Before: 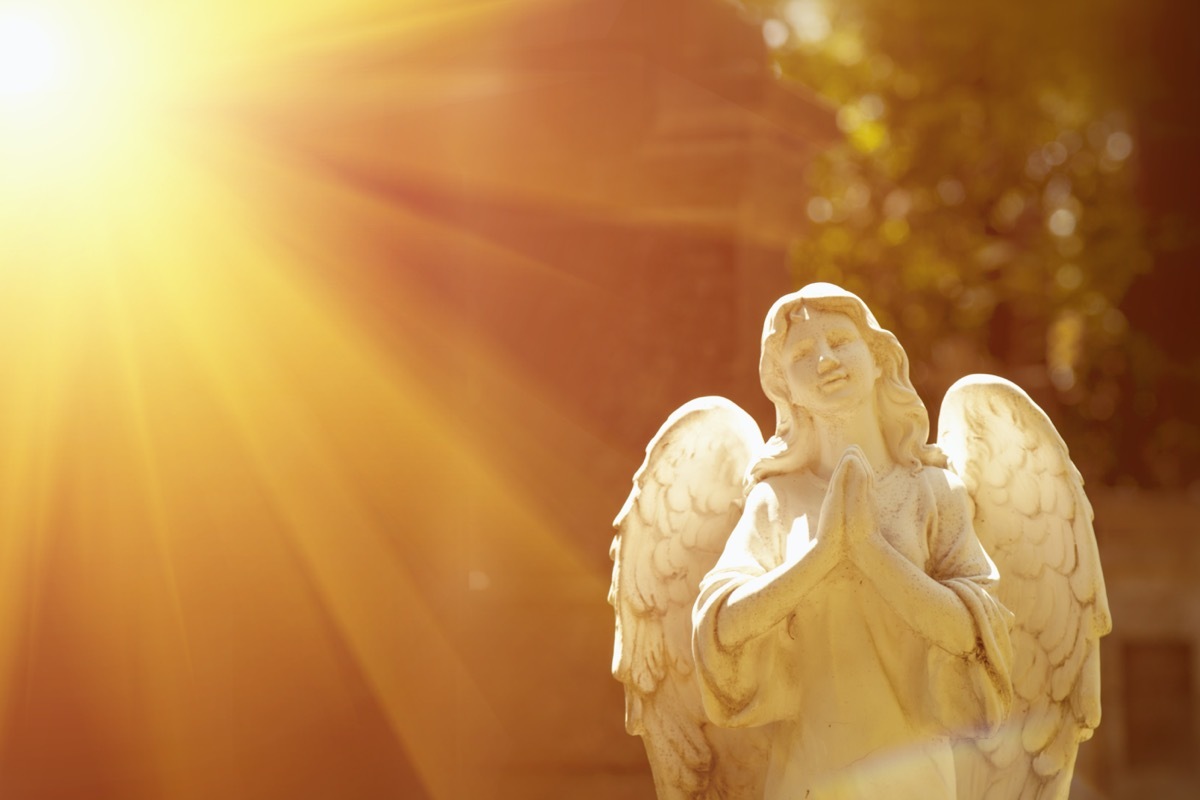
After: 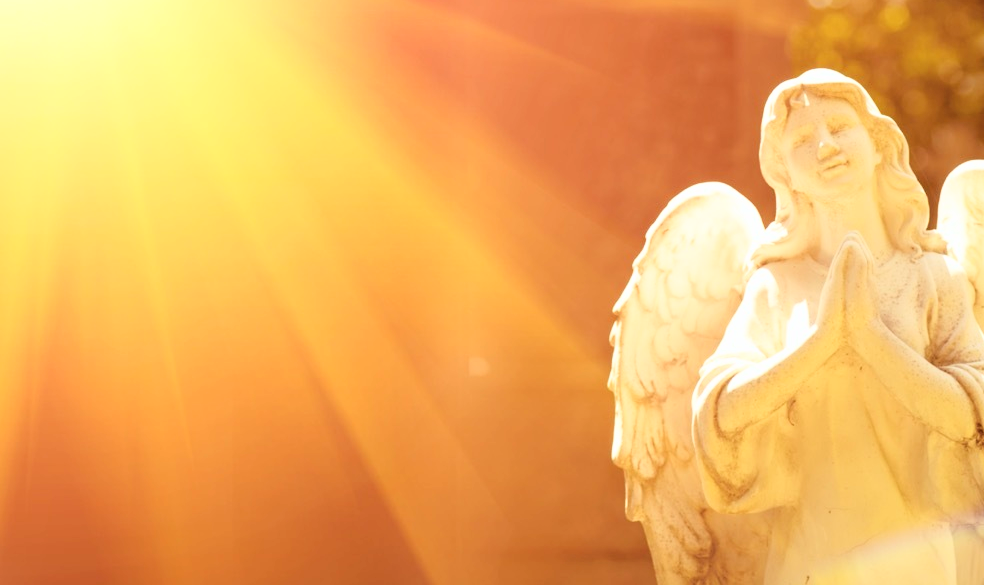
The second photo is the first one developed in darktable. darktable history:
base curve: curves: ch0 [(0, 0) (0.028, 0.03) (0.121, 0.232) (0.46, 0.748) (0.859, 0.968) (1, 1)]
crop: top 26.807%, right 17.978%
